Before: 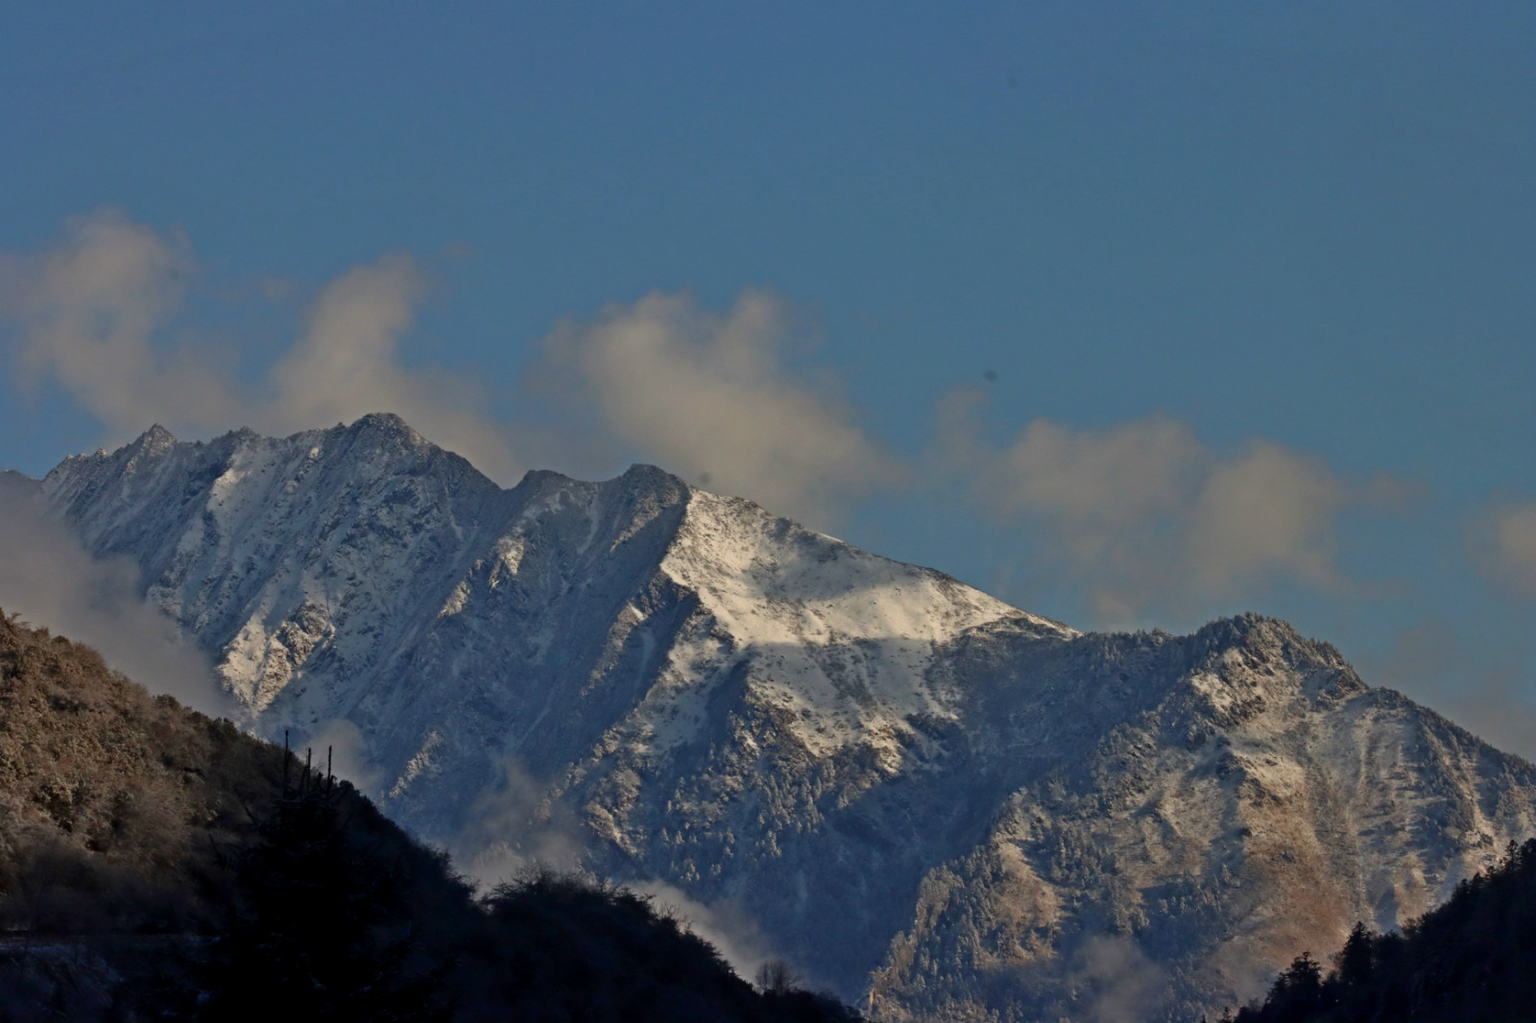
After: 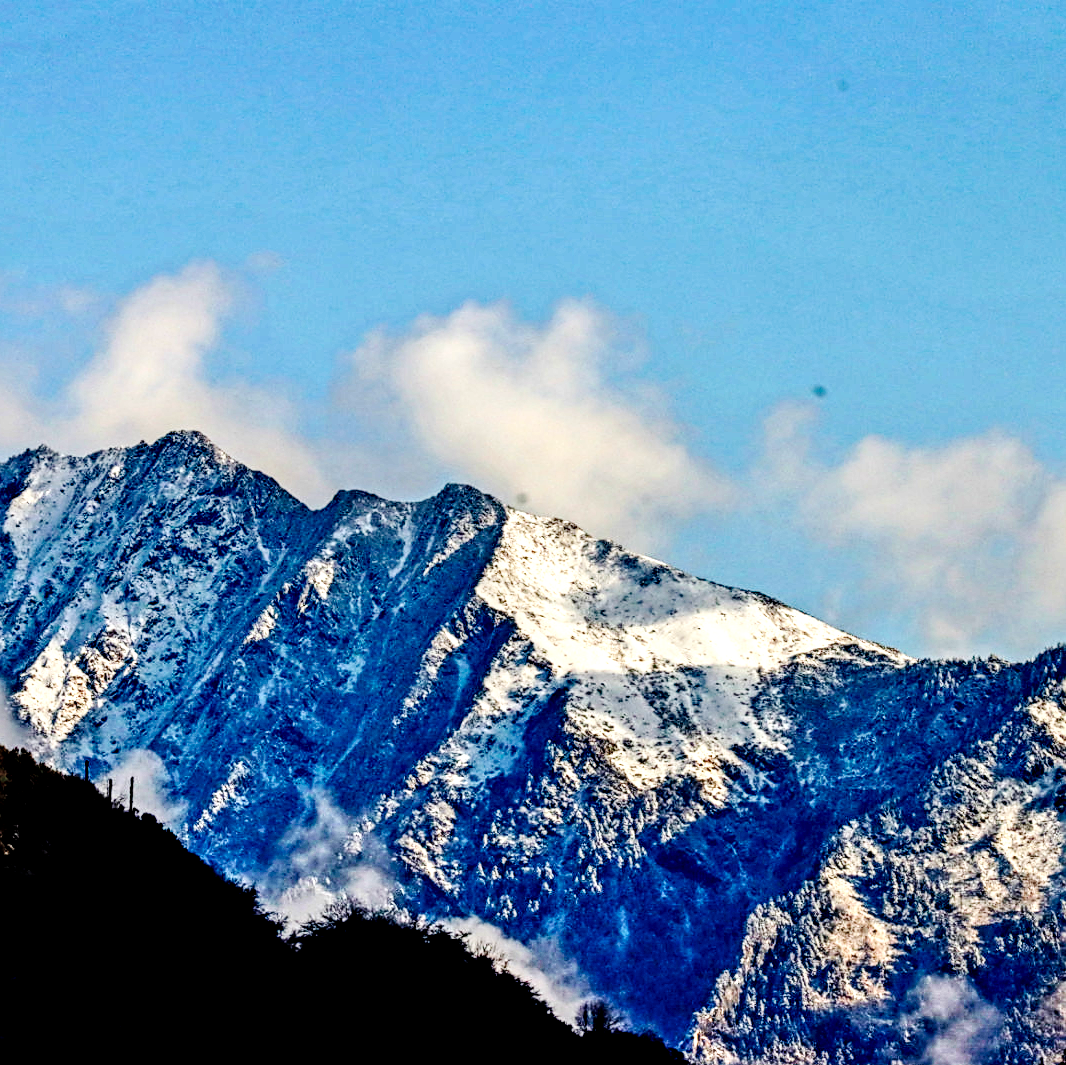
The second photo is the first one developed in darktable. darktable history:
contrast brightness saturation: contrast 0.198, brightness 0.163, saturation 0.23
base curve: curves: ch0 [(0, 0) (0.036, 0.01) (0.123, 0.254) (0.258, 0.504) (0.507, 0.748) (1, 1)], preserve colors none
local contrast: highlights 22%, detail 197%
exposure: black level correction 0.001, exposure 0.144 EV, compensate highlight preservation false
sharpen: on, module defaults
crop and rotate: left 13.347%, right 20.002%
